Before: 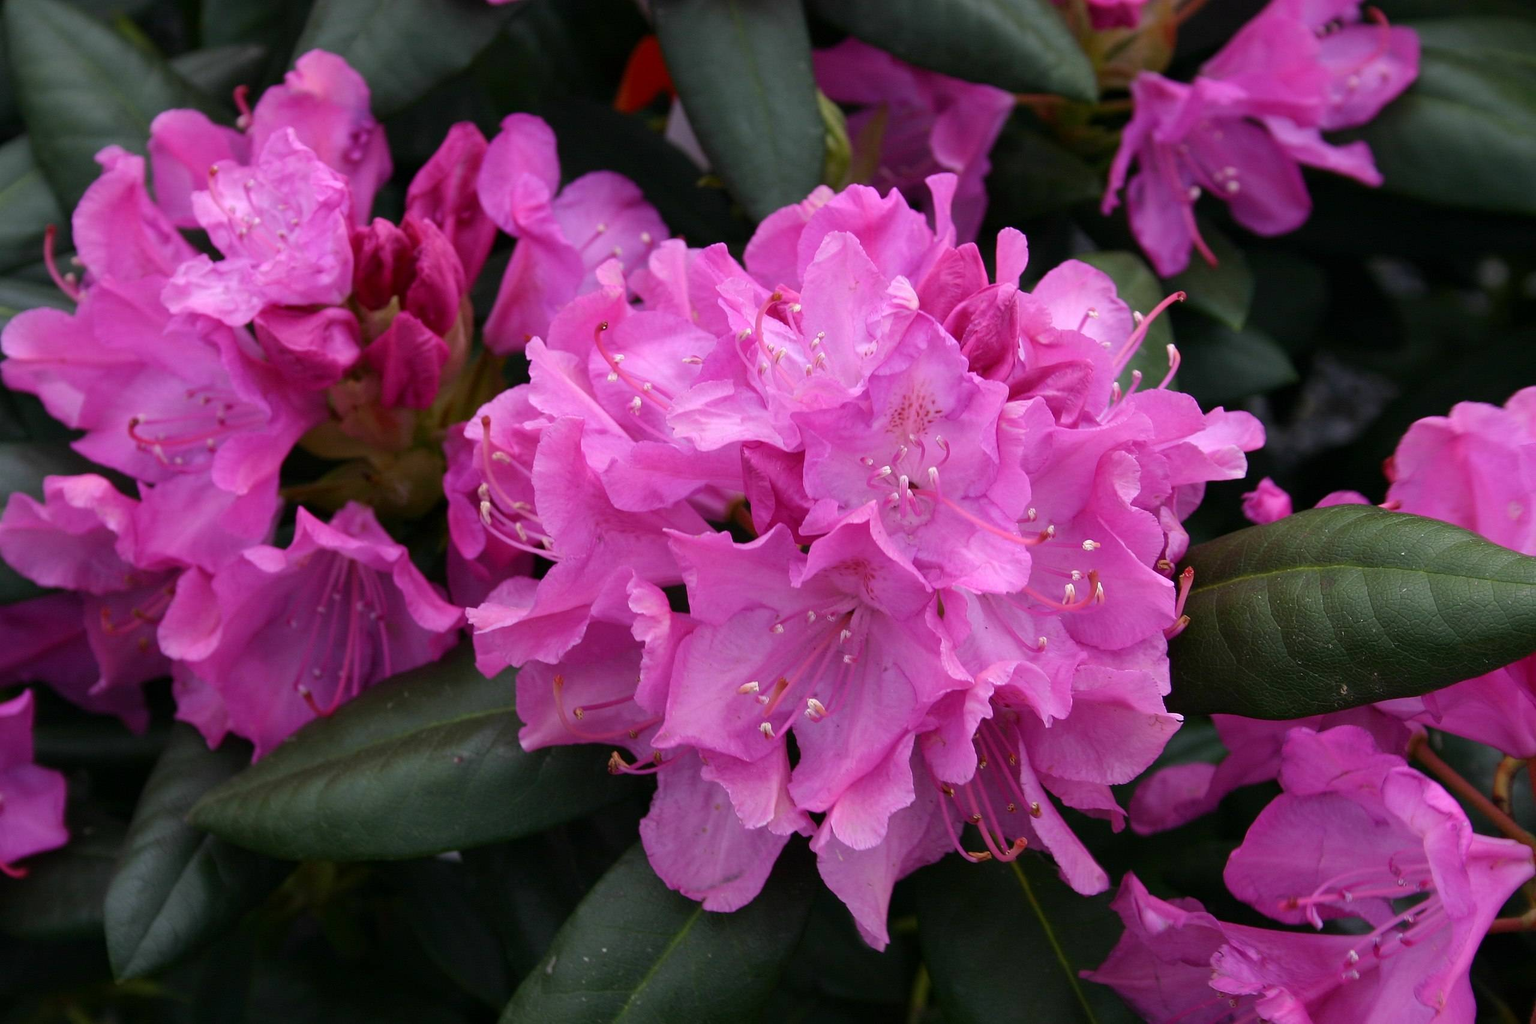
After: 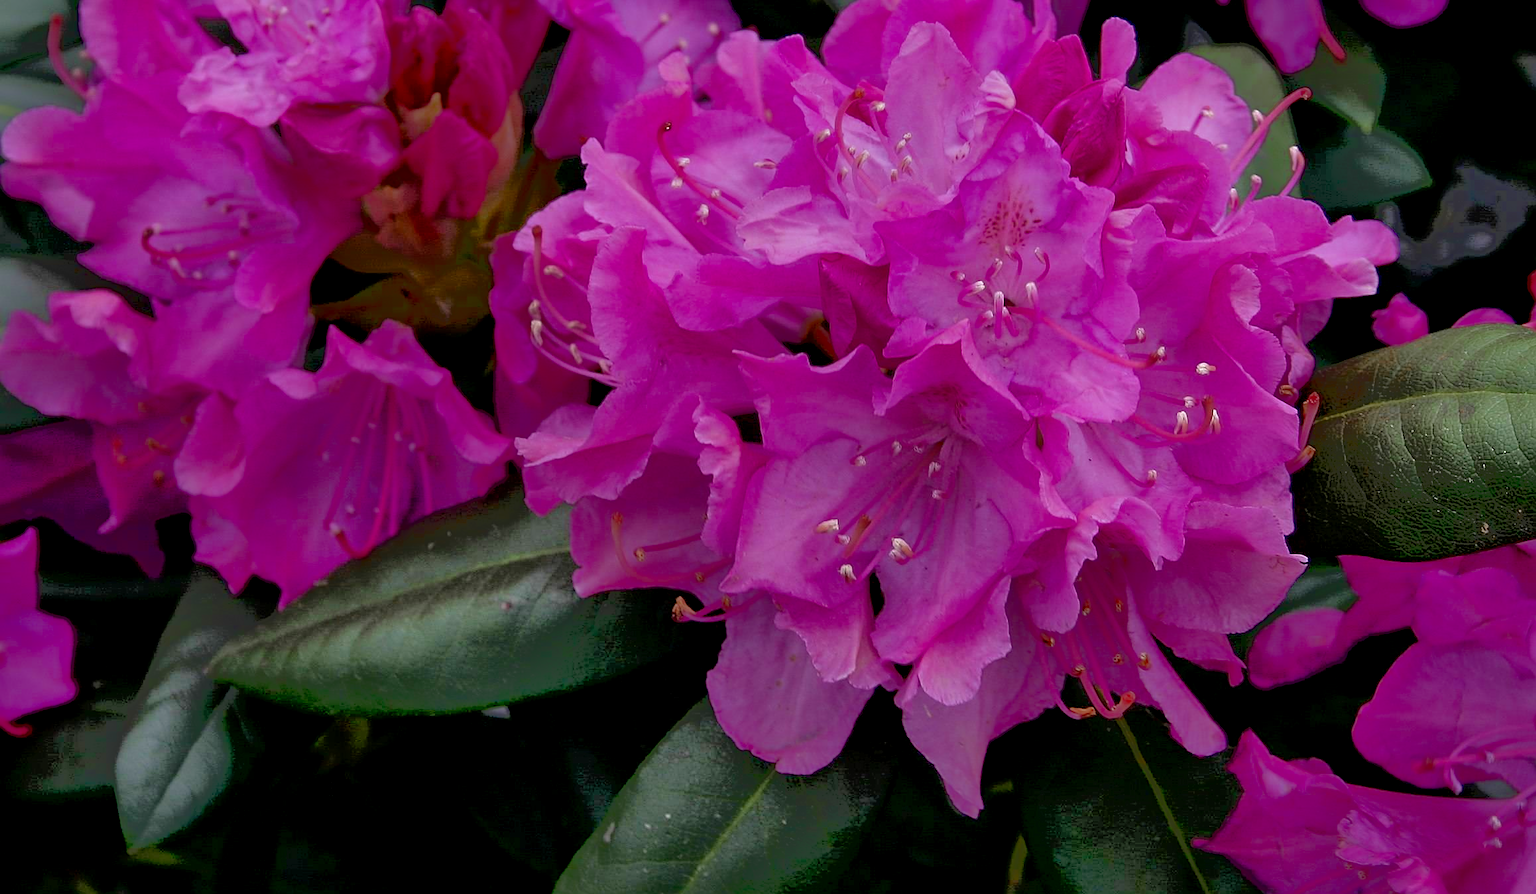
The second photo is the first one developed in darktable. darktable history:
exposure: black level correction 0.005, exposure 0.001 EV, compensate exposure bias true, compensate highlight preservation false
crop: top 20.729%, right 9.472%, bottom 0.236%
shadows and highlights: on, module defaults
tone equalizer: -7 EV -0.644 EV, -6 EV 0.995 EV, -5 EV -0.482 EV, -4 EV 0.416 EV, -3 EV 0.434 EV, -2 EV 0.15 EV, -1 EV -0.14 EV, +0 EV -0.4 EV
sharpen: on, module defaults
color zones: curves: ch0 [(0.11, 0.396) (0.195, 0.36) (0.25, 0.5) (0.303, 0.412) (0.357, 0.544) (0.75, 0.5) (0.967, 0.328)]; ch1 [(0, 0.468) (0.112, 0.512) (0.202, 0.6) (0.25, 0.5) (0.307, 0.352) (0.357, 0.544) (0.75, 0.5) (0.963, 0.524)]
